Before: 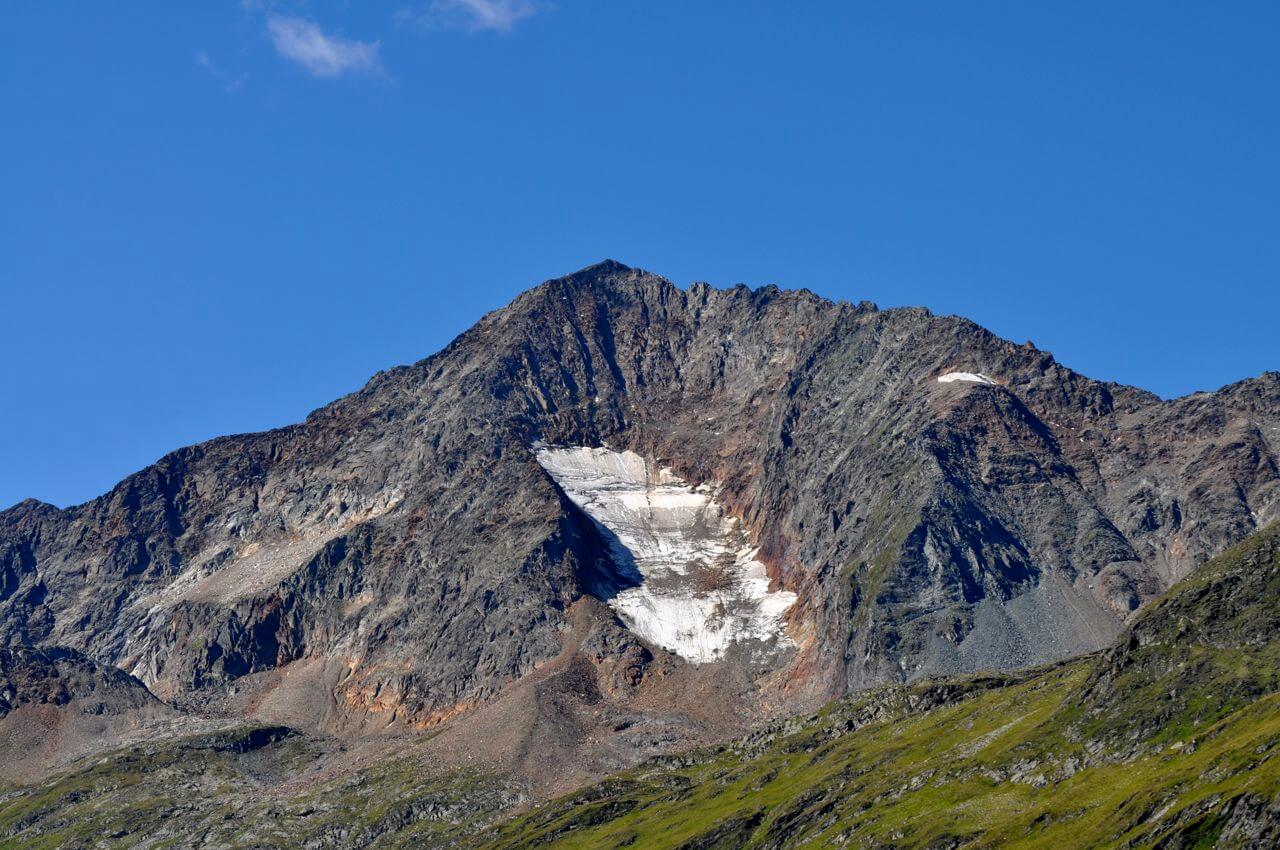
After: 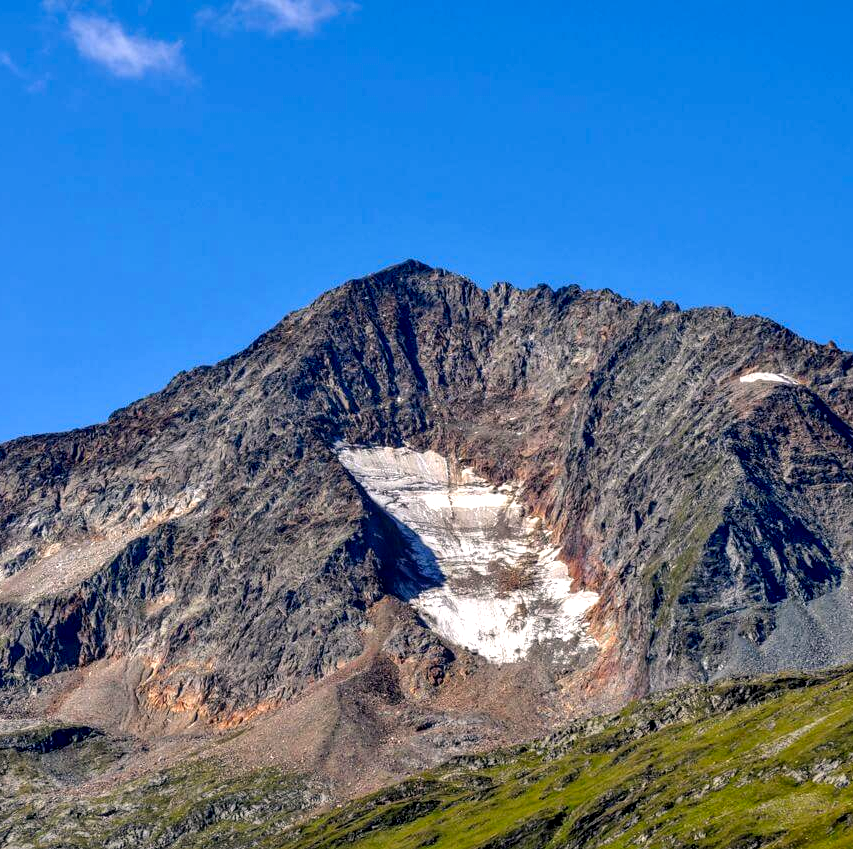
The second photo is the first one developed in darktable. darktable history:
crop and rotate: left 15.546%, right 17.787%
local contrast: highlights 79%, shadows 56%, detail 175%, midtone range 0.428
contrast brightness saturation: contrast -0.1, brightness 0.05, saturation 0.08
color correction: highlights a* 3.22, highlights b* 1.93, saturation 1.19
